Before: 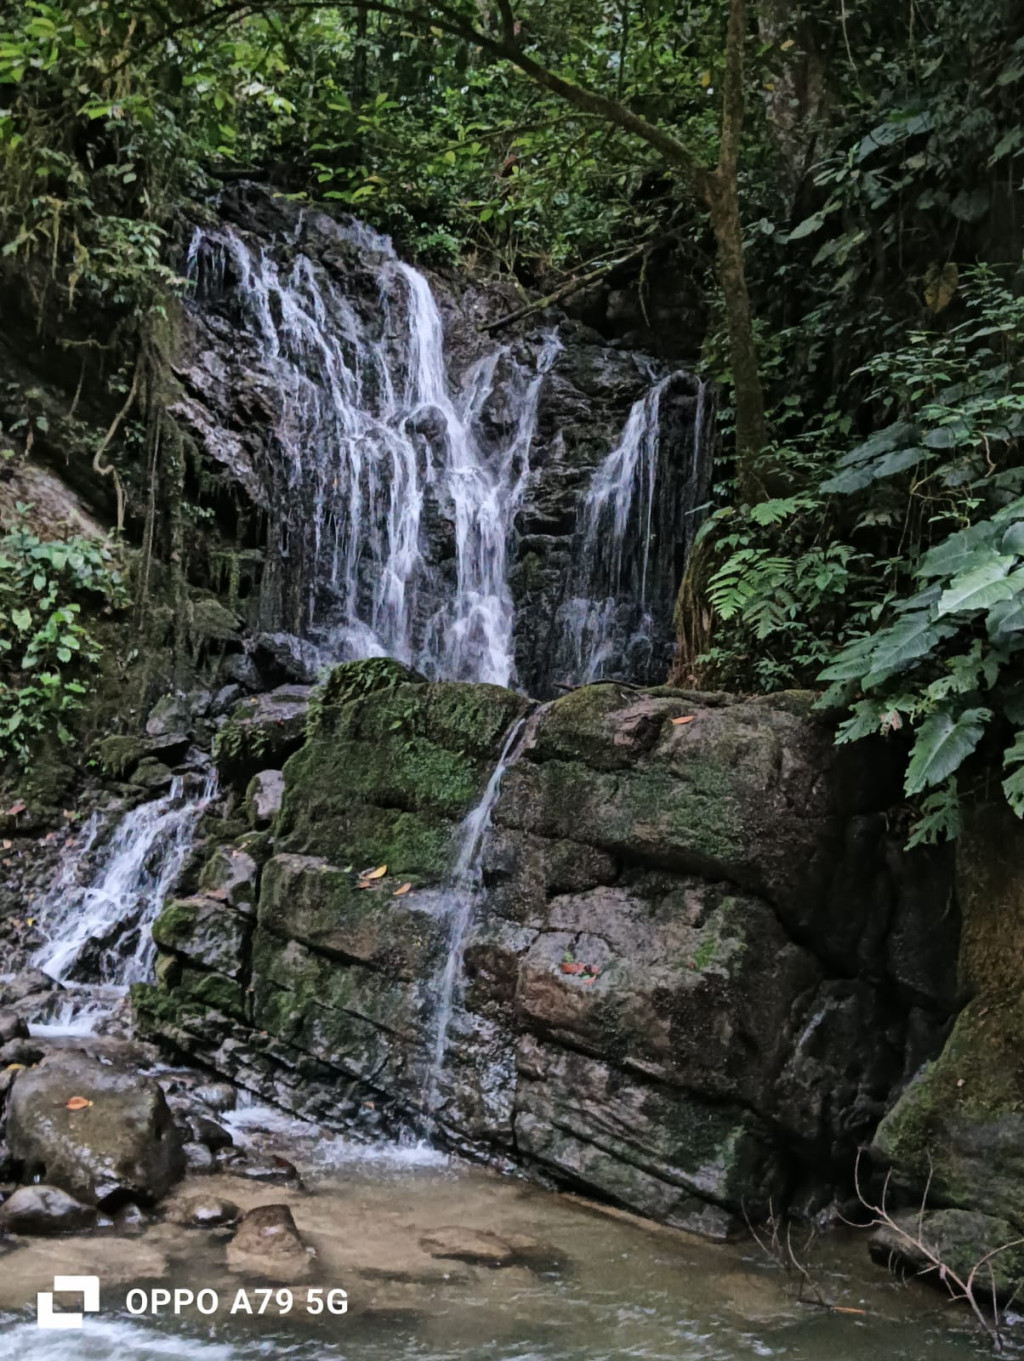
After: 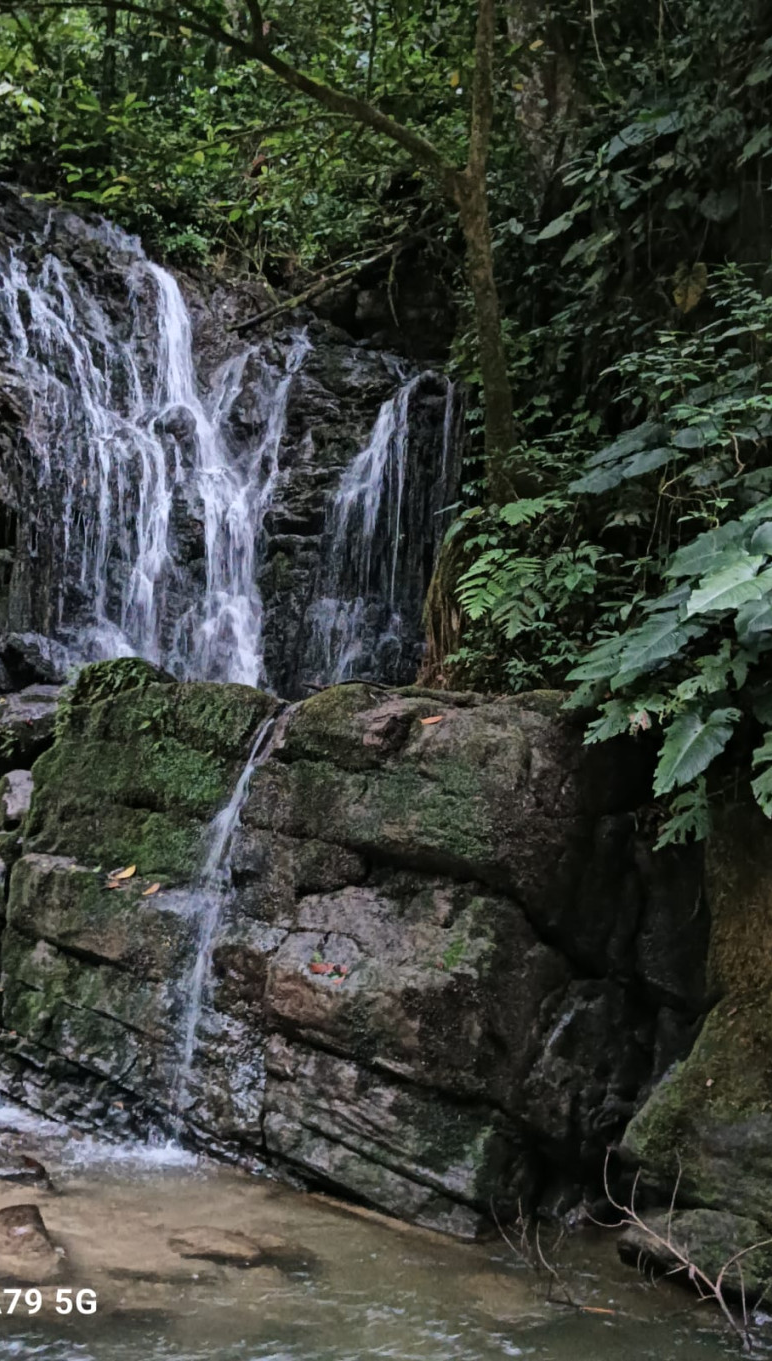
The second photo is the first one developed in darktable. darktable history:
tone equalizer: smoothing diameter 24.9%, edges refinement/feathering 6.87, preserve details guided filter
crop and rotate: left 24.58%
